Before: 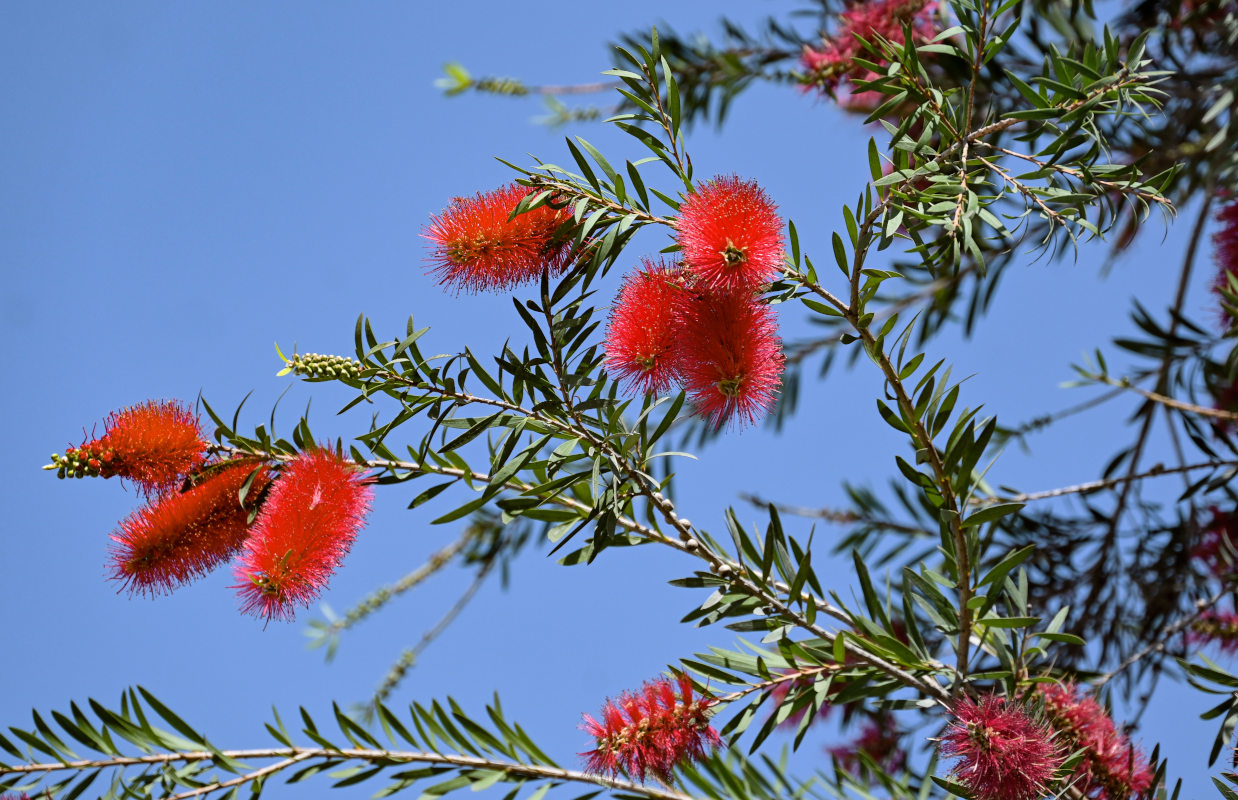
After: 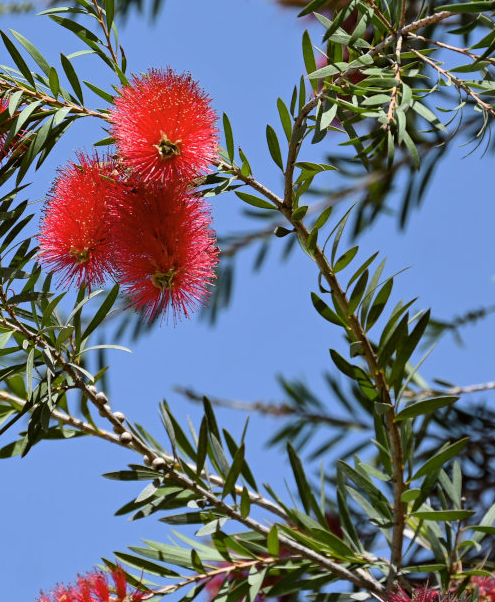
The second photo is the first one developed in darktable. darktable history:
crop: left 45.721%, top 13.393%, right 14.118%, bottom 10.01%
color balance rgb: on, module defaults
